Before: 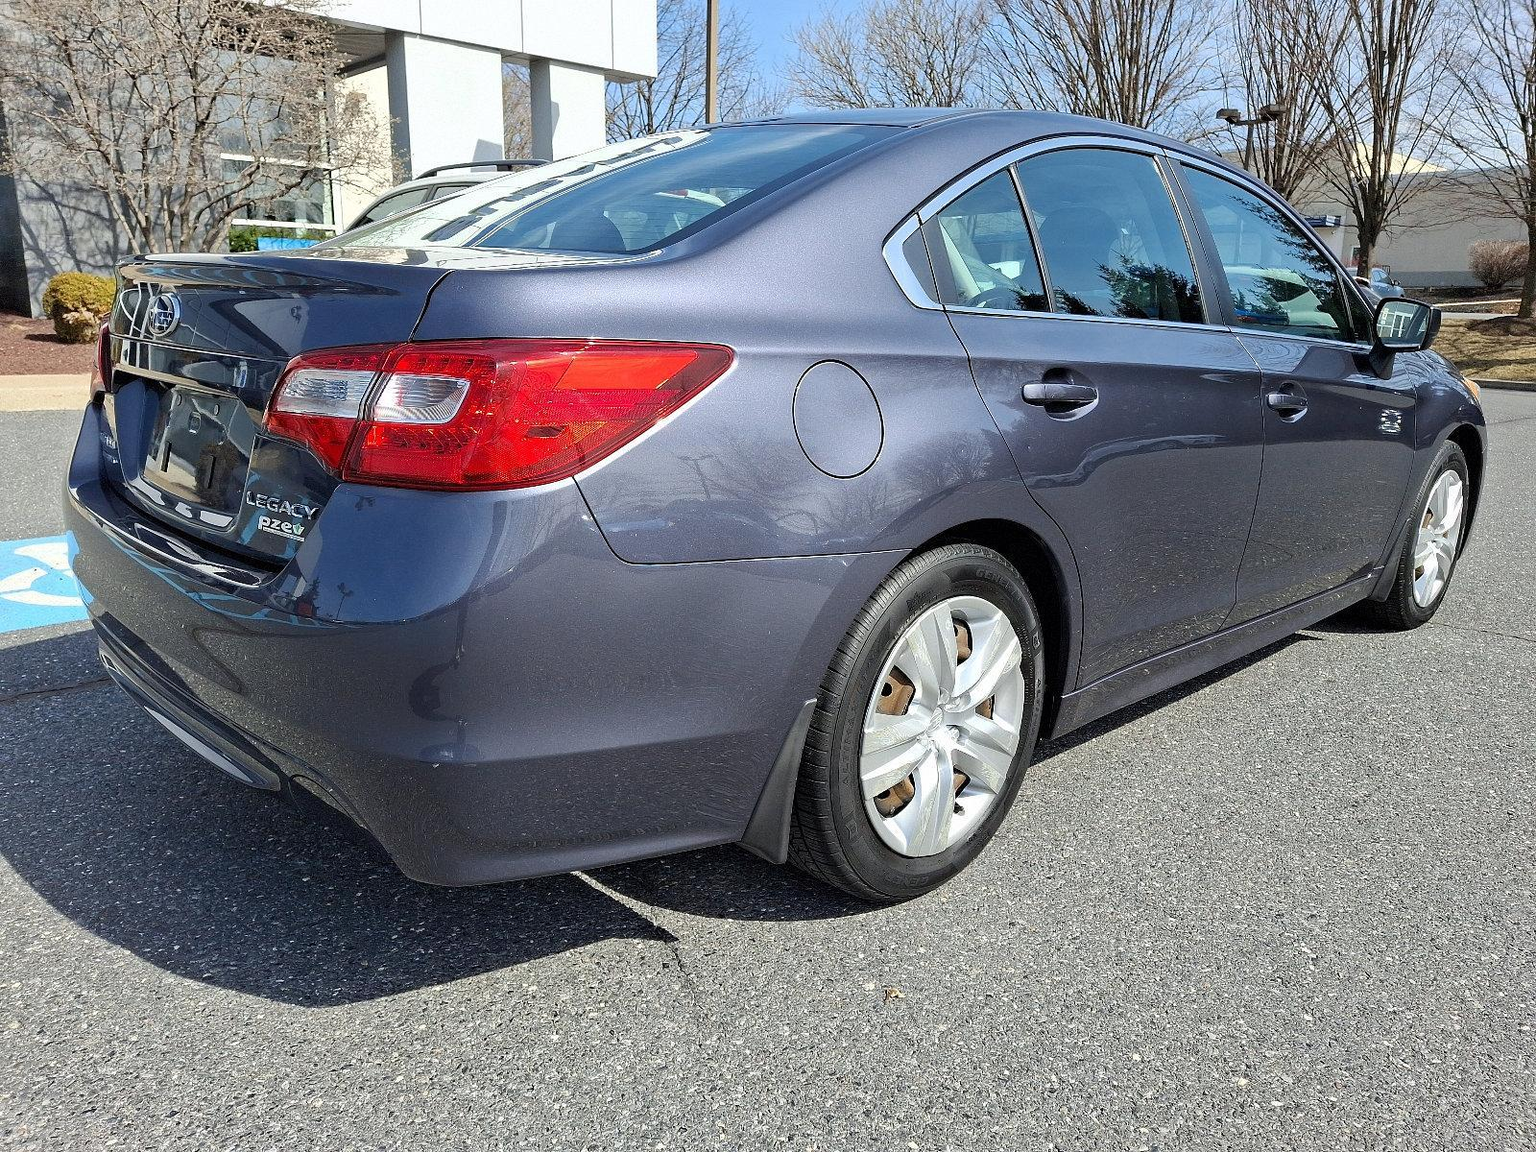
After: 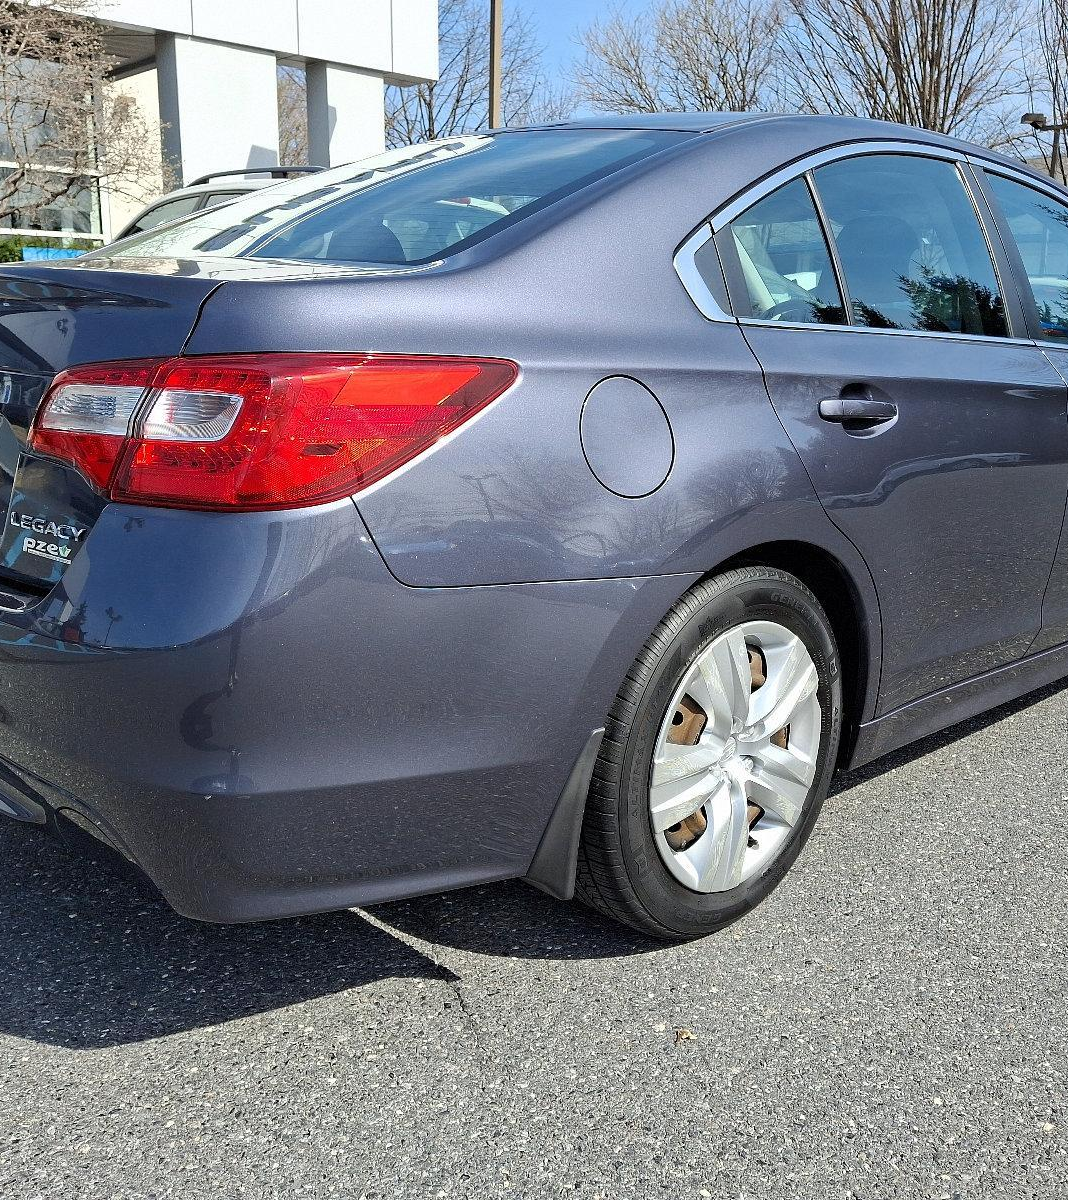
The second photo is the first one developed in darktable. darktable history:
crop: left 15.416%, right 17.792%
